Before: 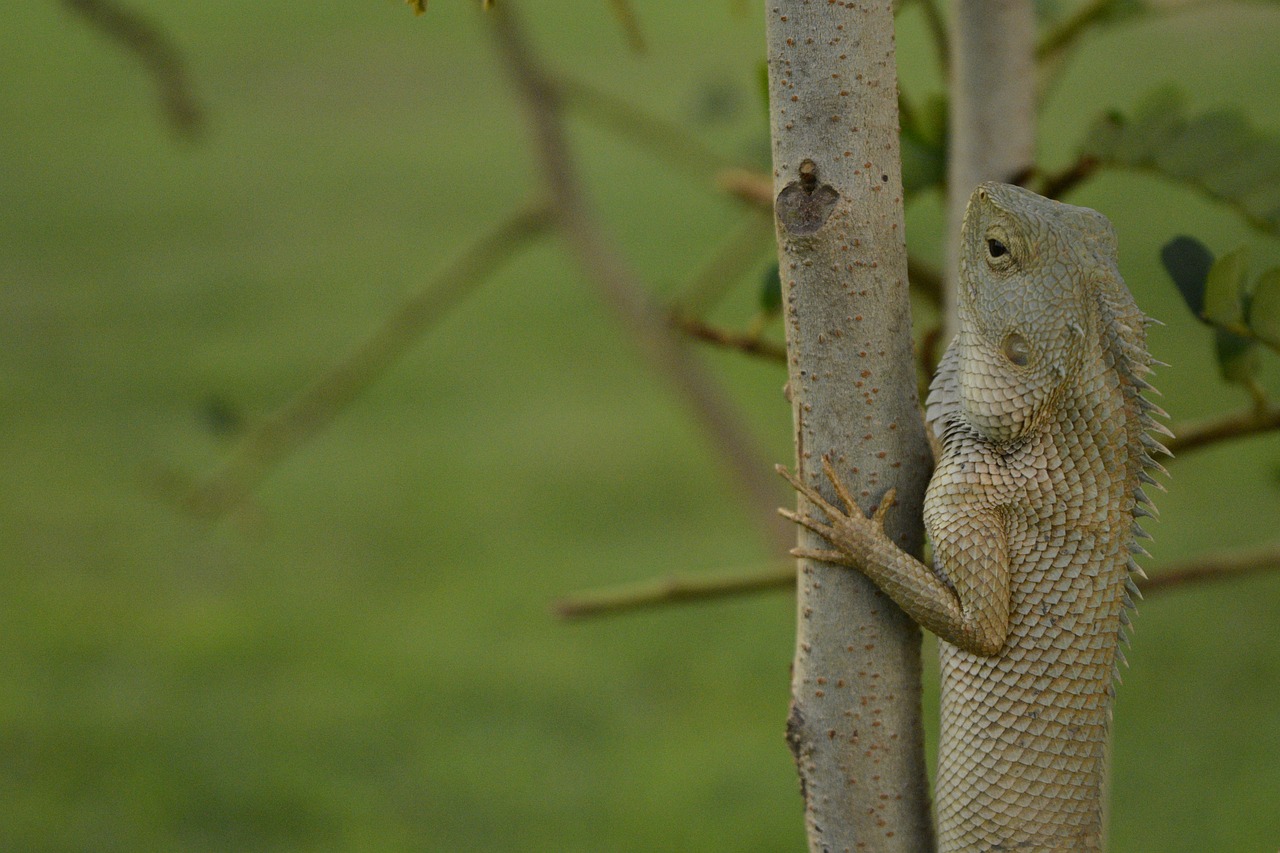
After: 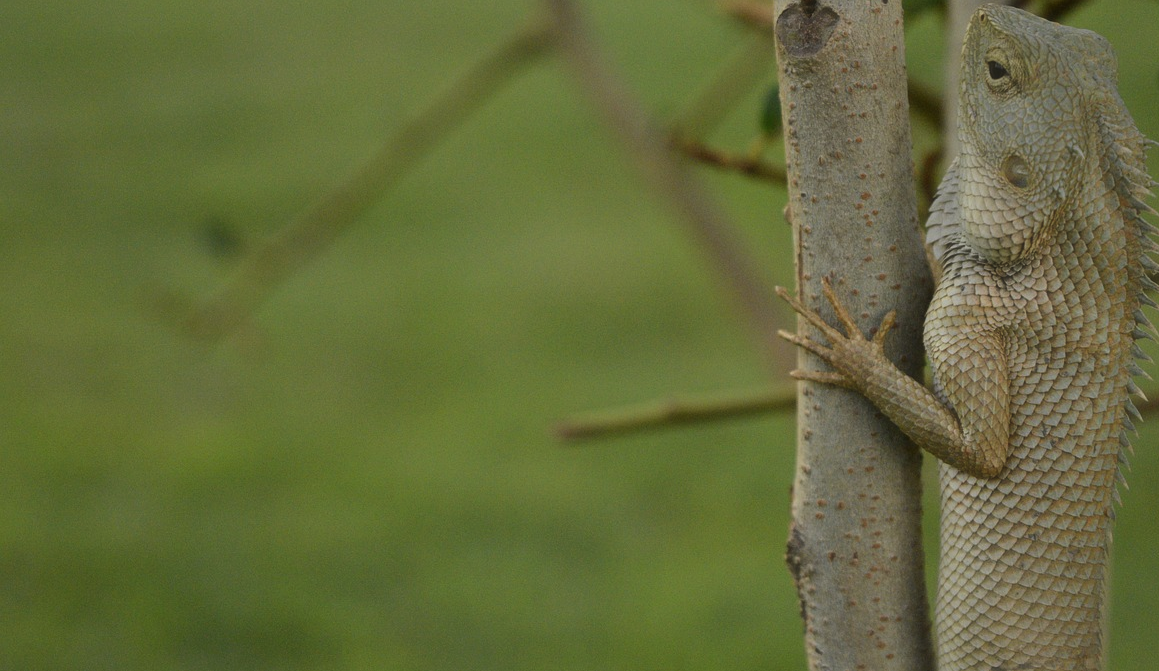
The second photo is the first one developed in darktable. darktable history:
rotate and perspective: automatic cropping original format, crop left 0, crop top 0
crop: top 20.916%, right 9.437%, bottom 0.316%
haze removal: strength -0.1, adaptive false
